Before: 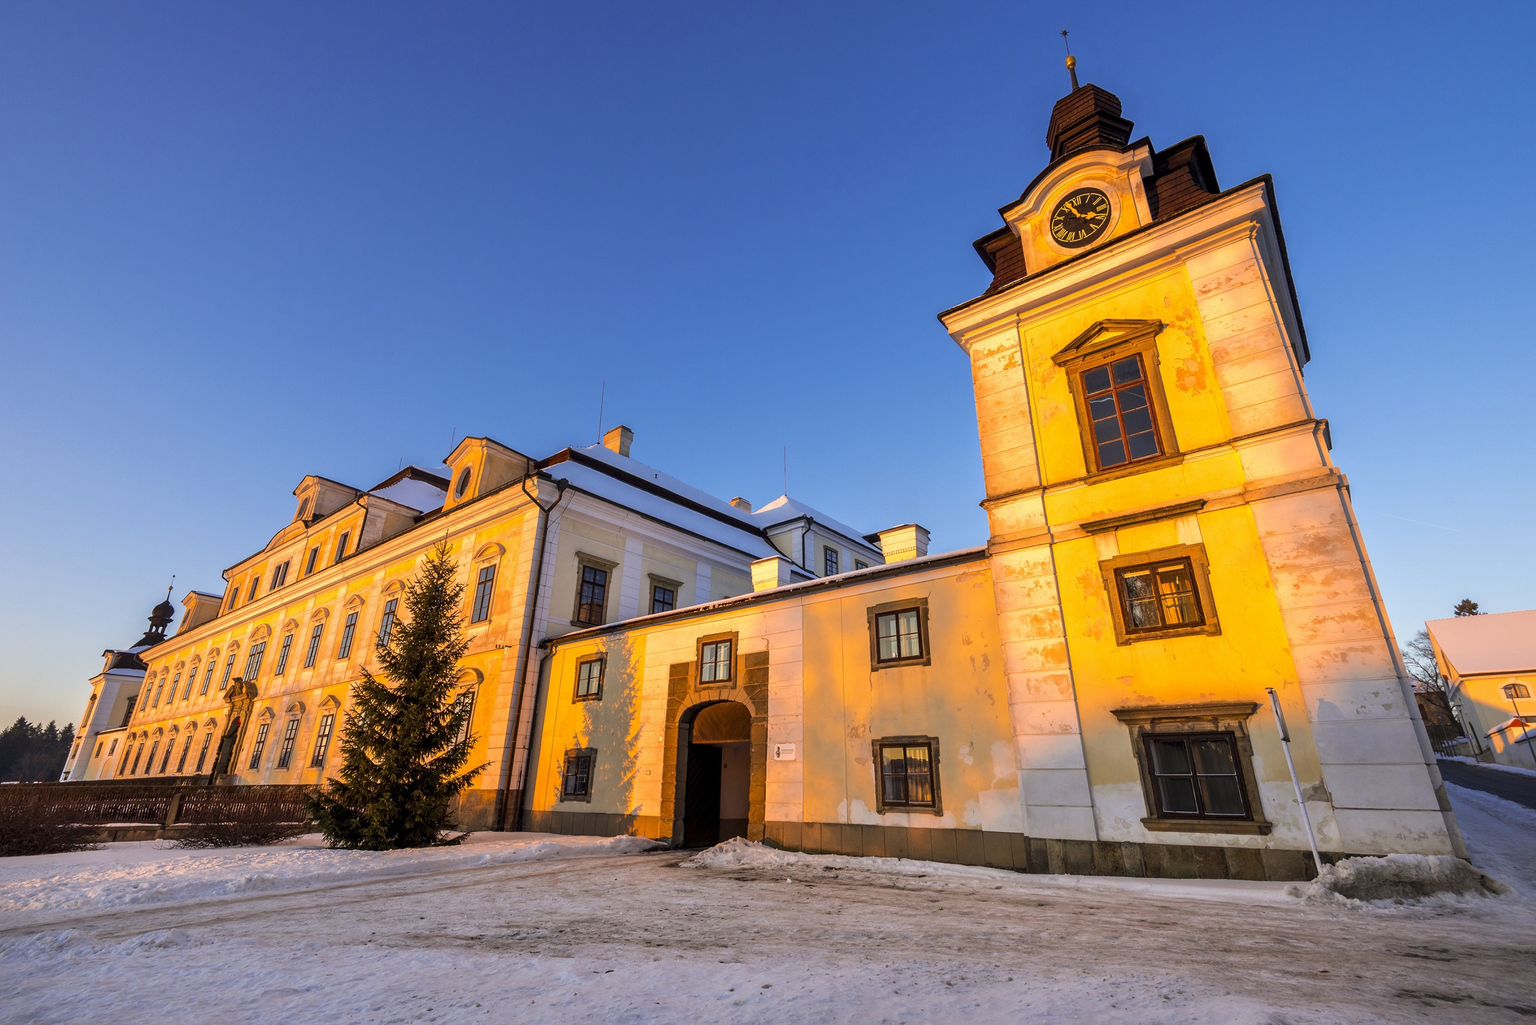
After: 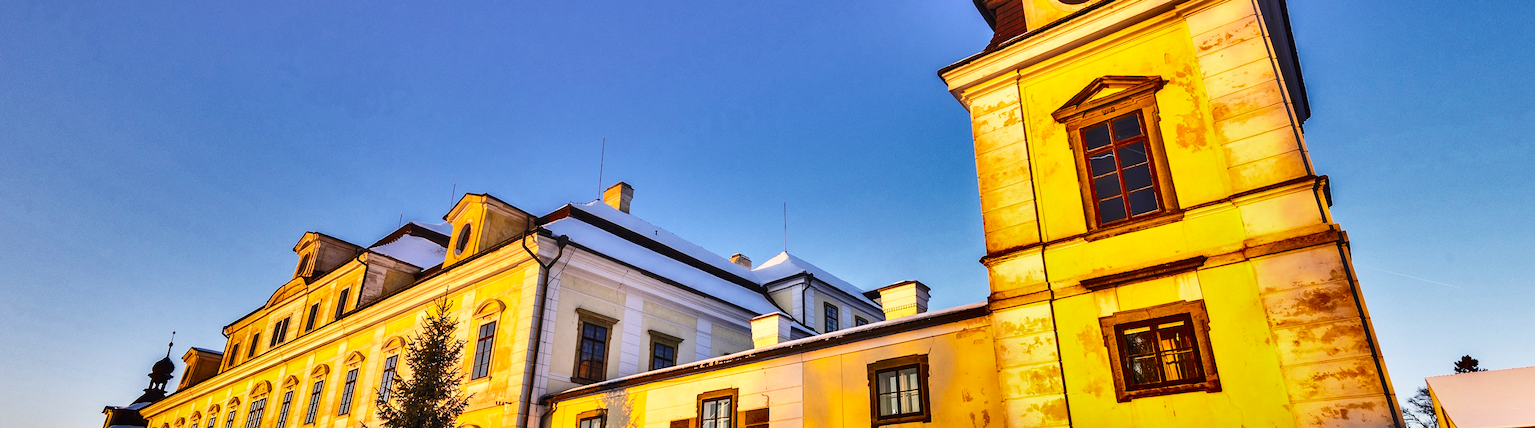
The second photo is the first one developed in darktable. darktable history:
white balance: red 0.986, blue 1.01
graduated density: density 0.38 EV, hardness 21%, rotation -6.11°, saturation 32%
contrast brightness saturation: contrast 0.14, brightness 0.21
shadows and highlights: shadows 20.91, highlights -82.73, soften with gaussian
crop and rotate: top 23.84%, bottom 34.294%
base curve: curves: ch0 [(0, 0) (0.028, 0.03) (0.121, 0.232) (0.46, 0.748) (0.859, 0.968) (1, 1)], preserve colors none
